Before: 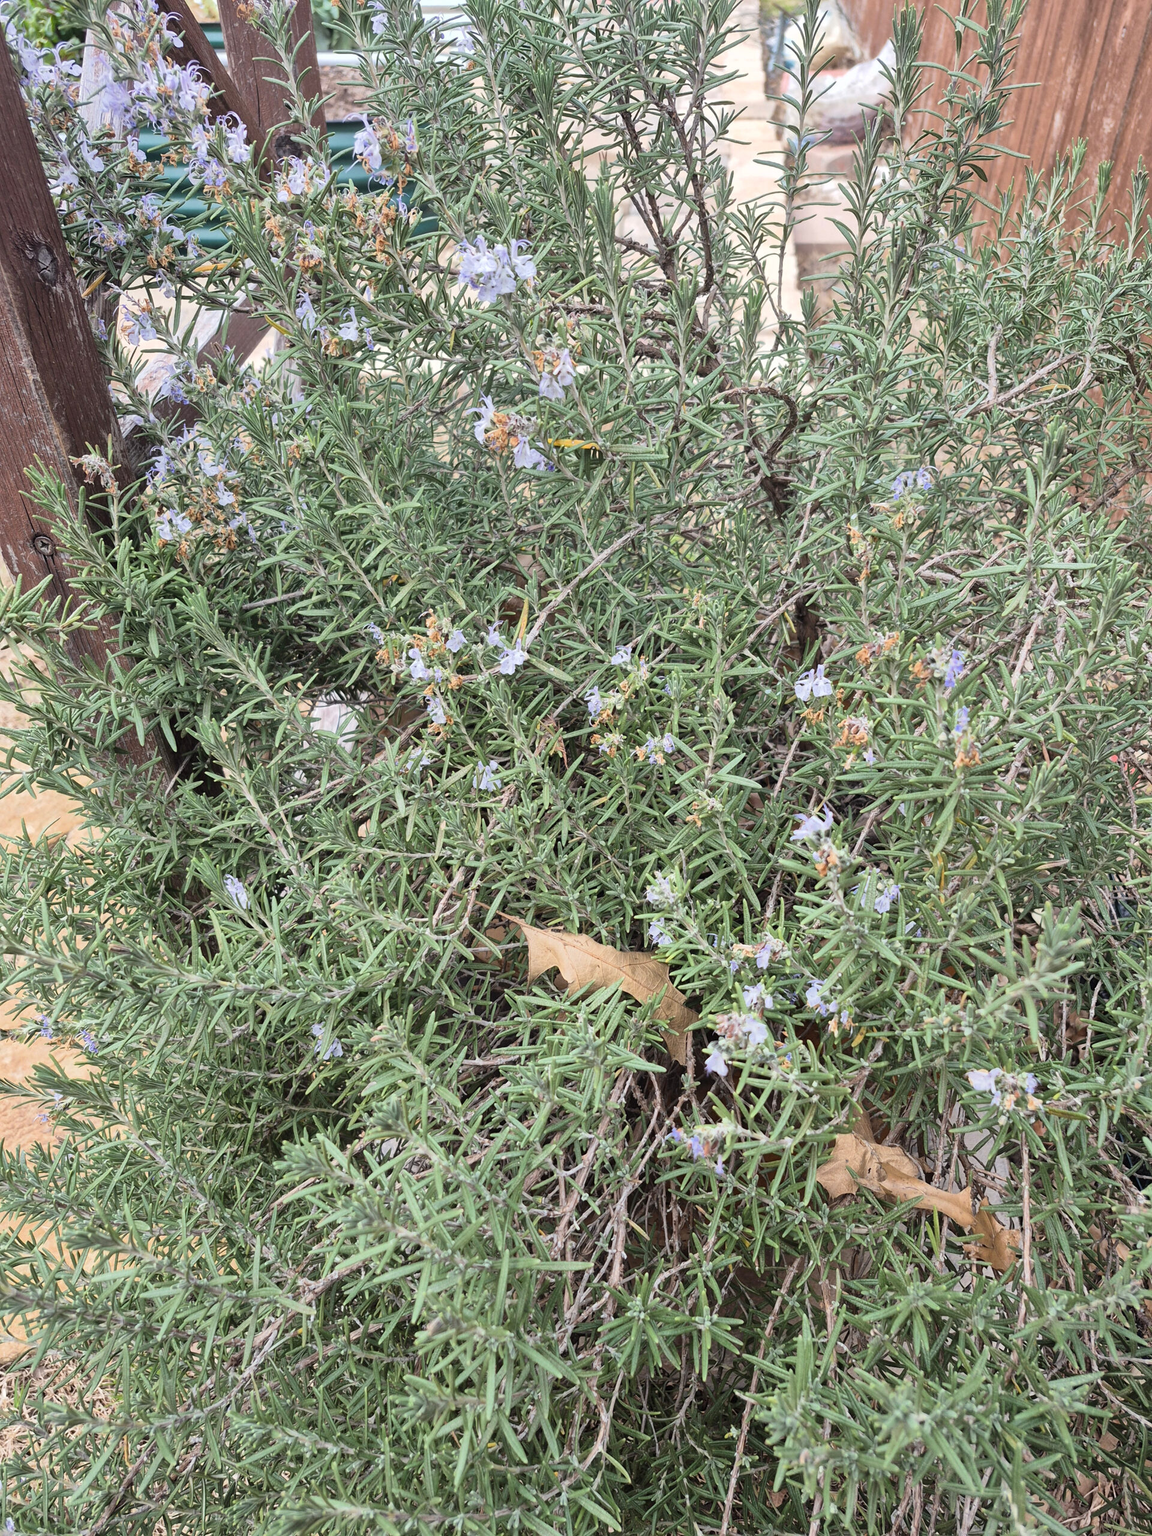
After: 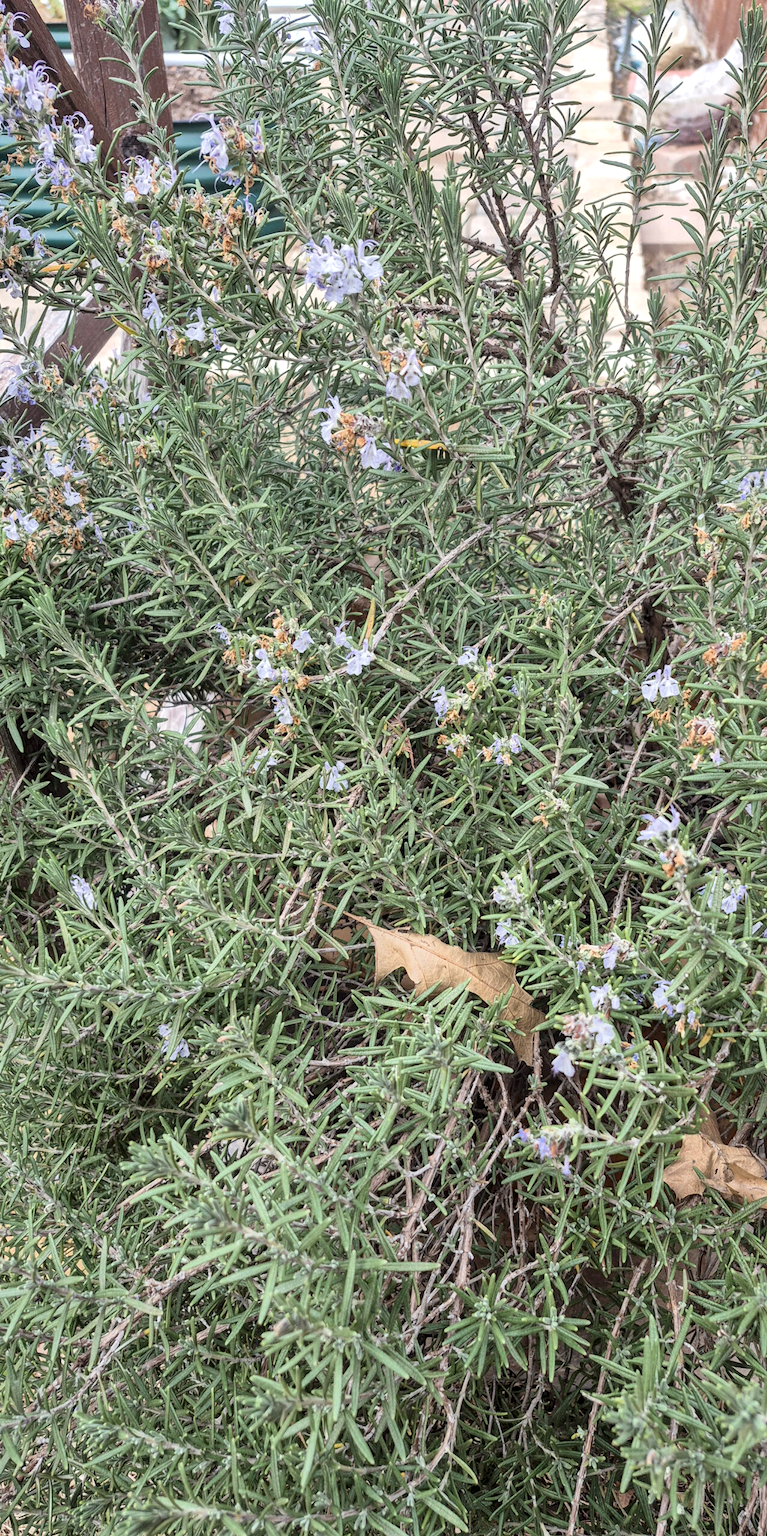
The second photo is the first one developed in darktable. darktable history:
local contrast: detail 130%
crop and rotate: left 13.345%, right 20.015%
